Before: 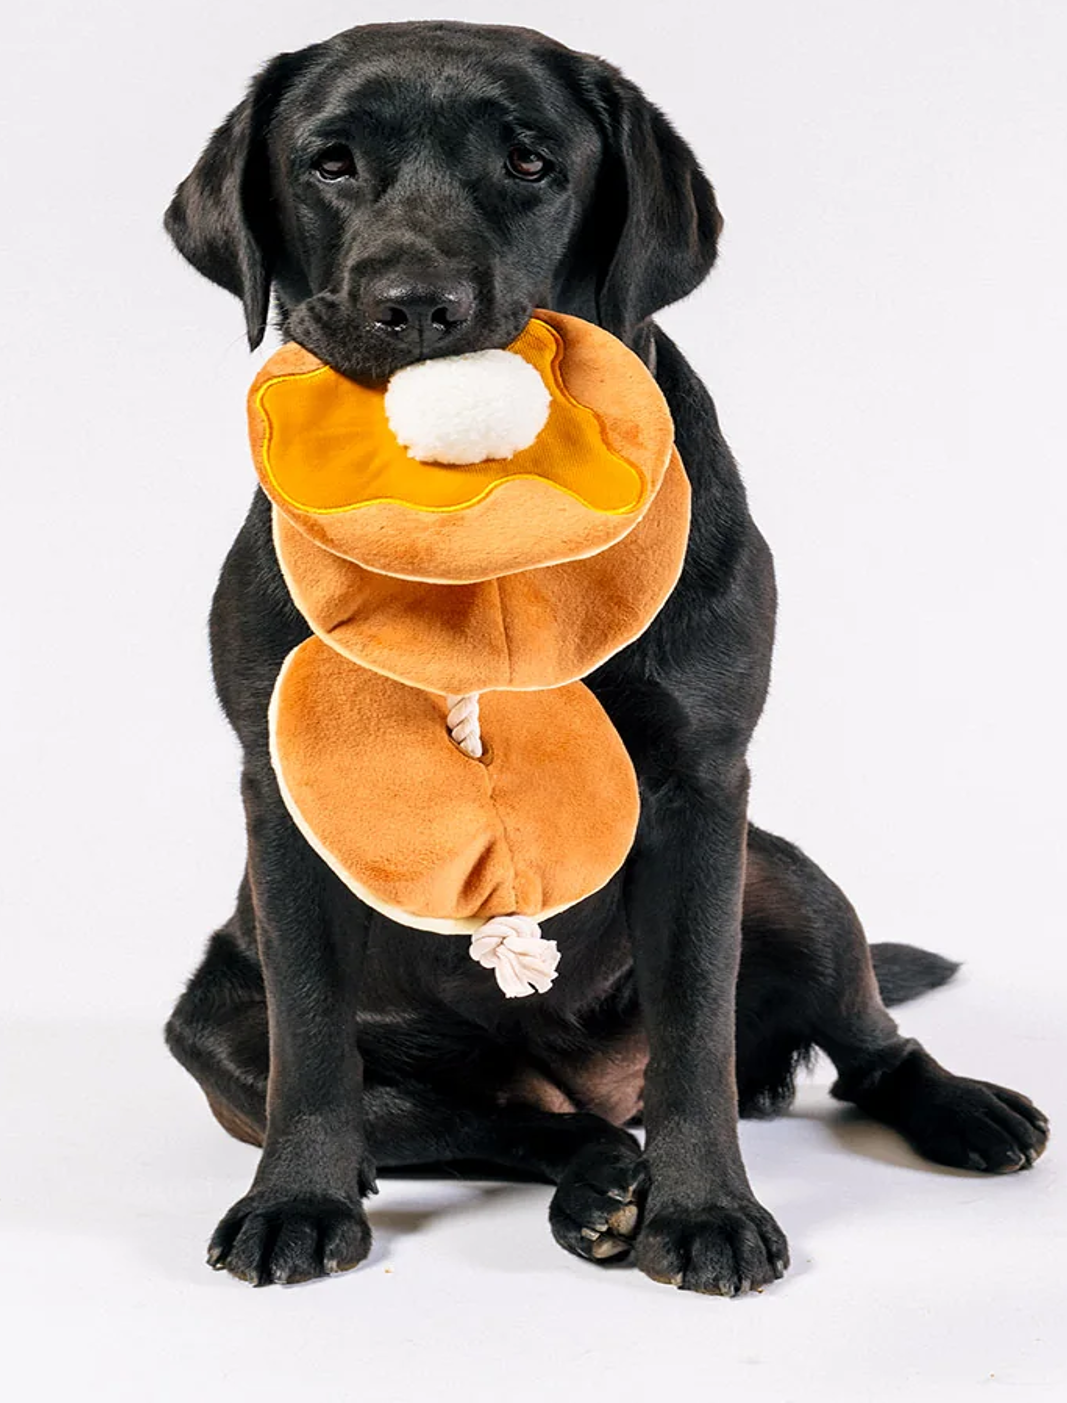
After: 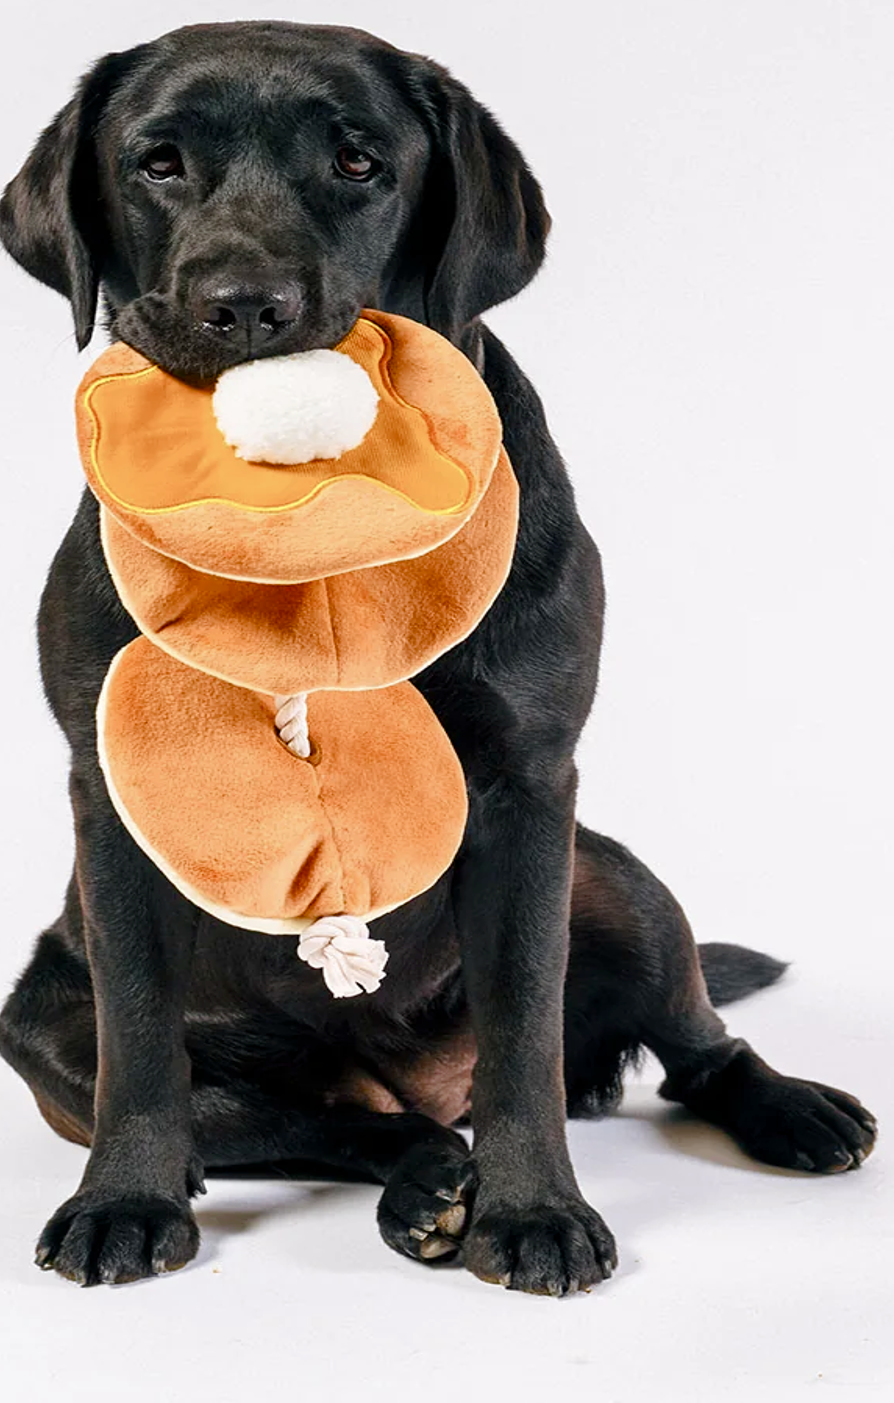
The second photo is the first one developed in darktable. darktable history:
color balance rgb: perceptual saturation grading › global saturation 20%, perceptual saturation grading › highlights -50%, perceptual saturation grading › shadows 30%
crop: left 16.145%
